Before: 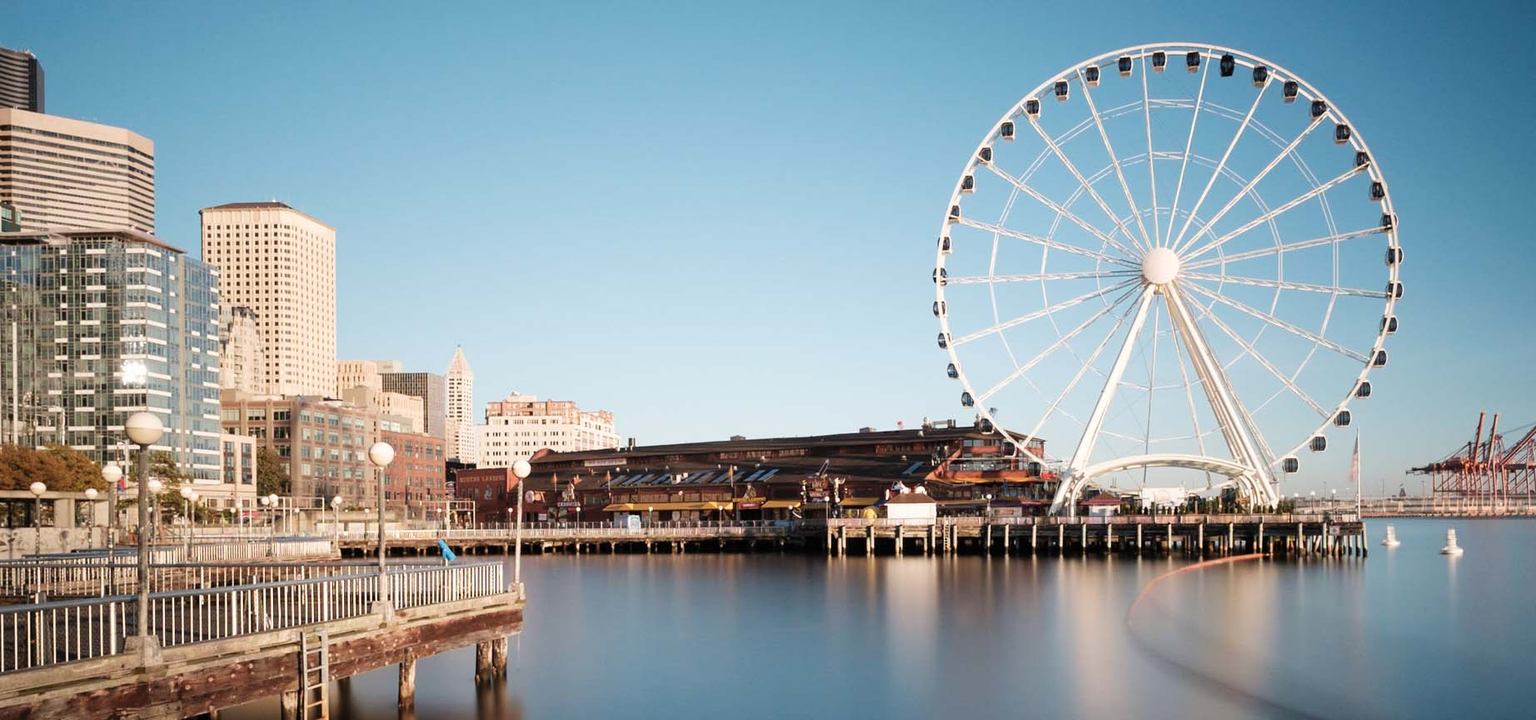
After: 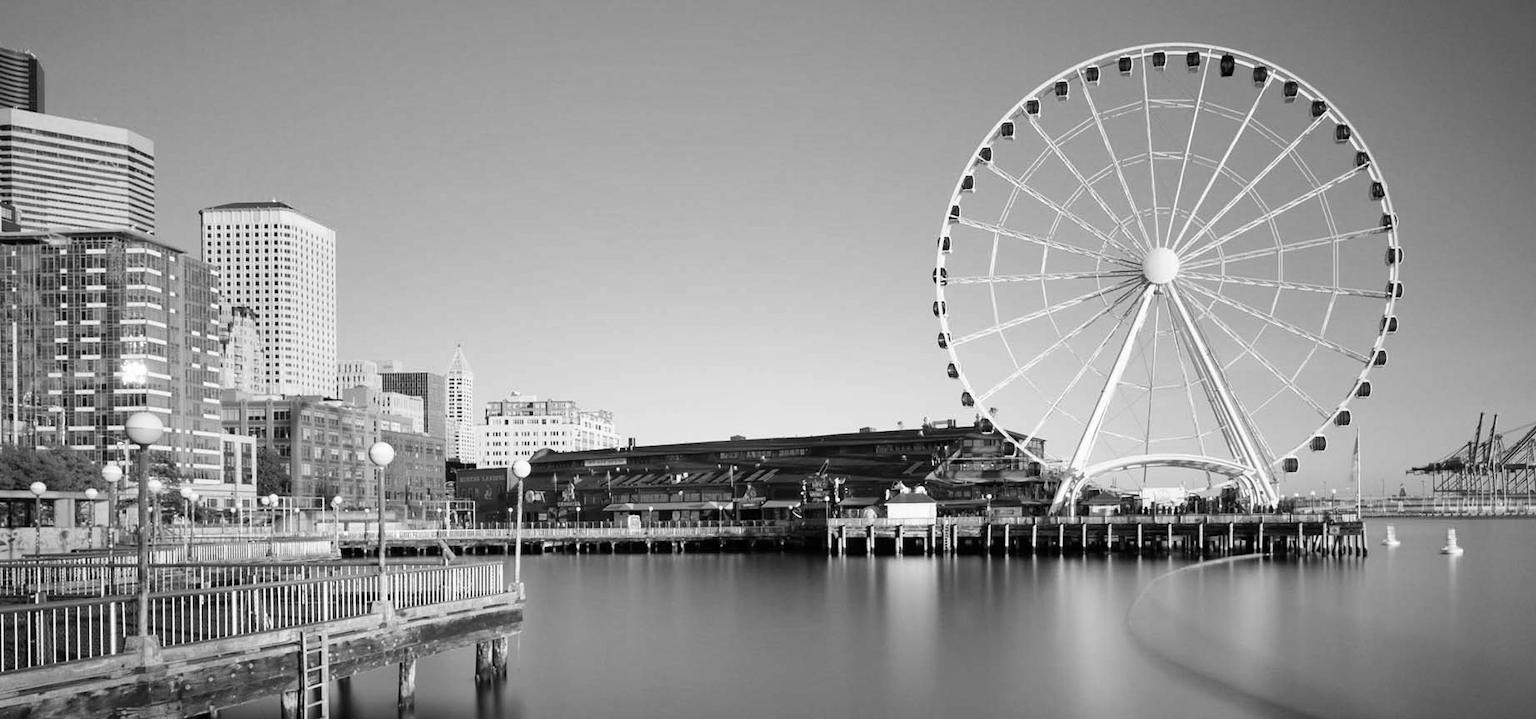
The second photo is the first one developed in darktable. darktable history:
monochrome: on, module defaults
shadows and highlights: shadows color adjustment 97.66%, soften with gaussian
levels: levels [0, 0.51, 1]
